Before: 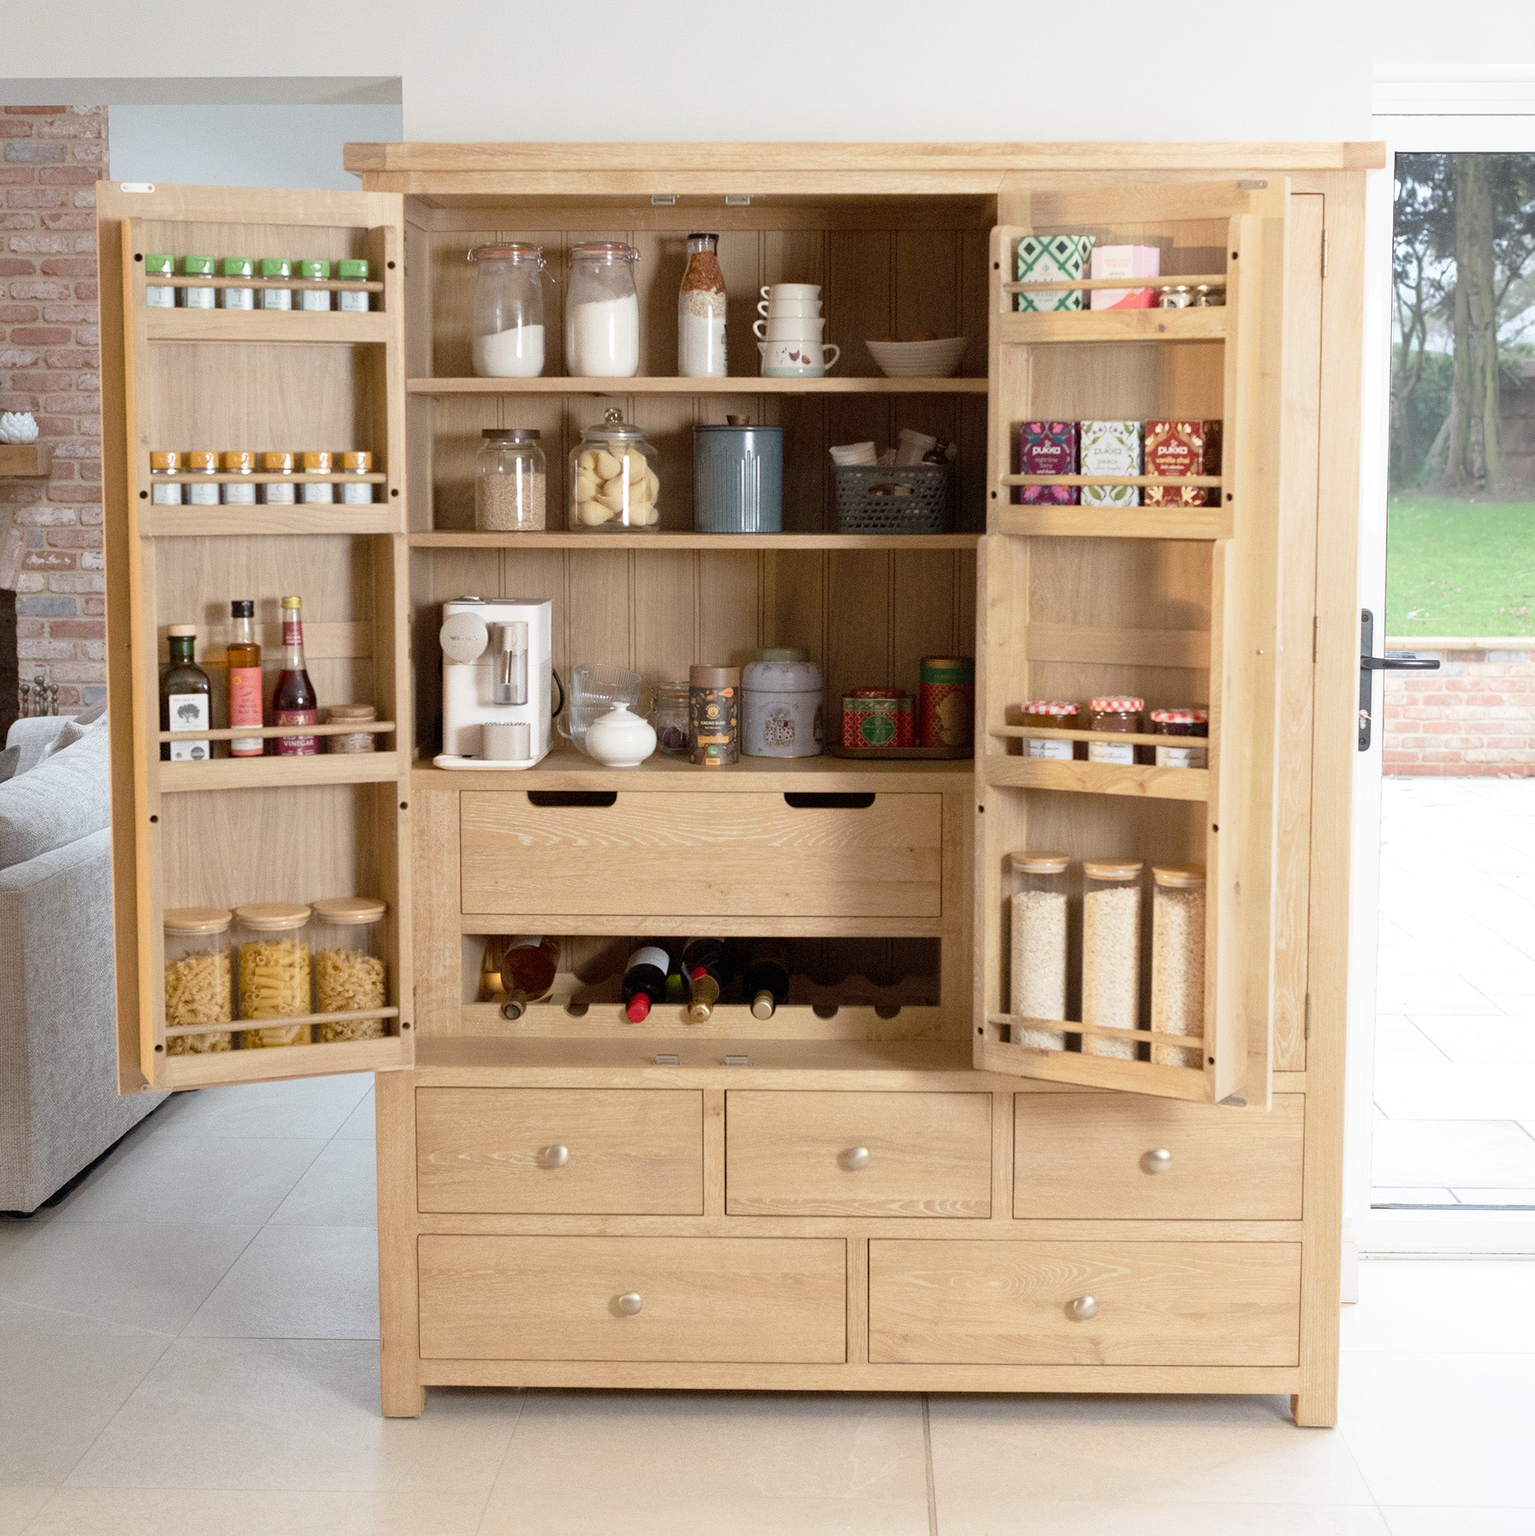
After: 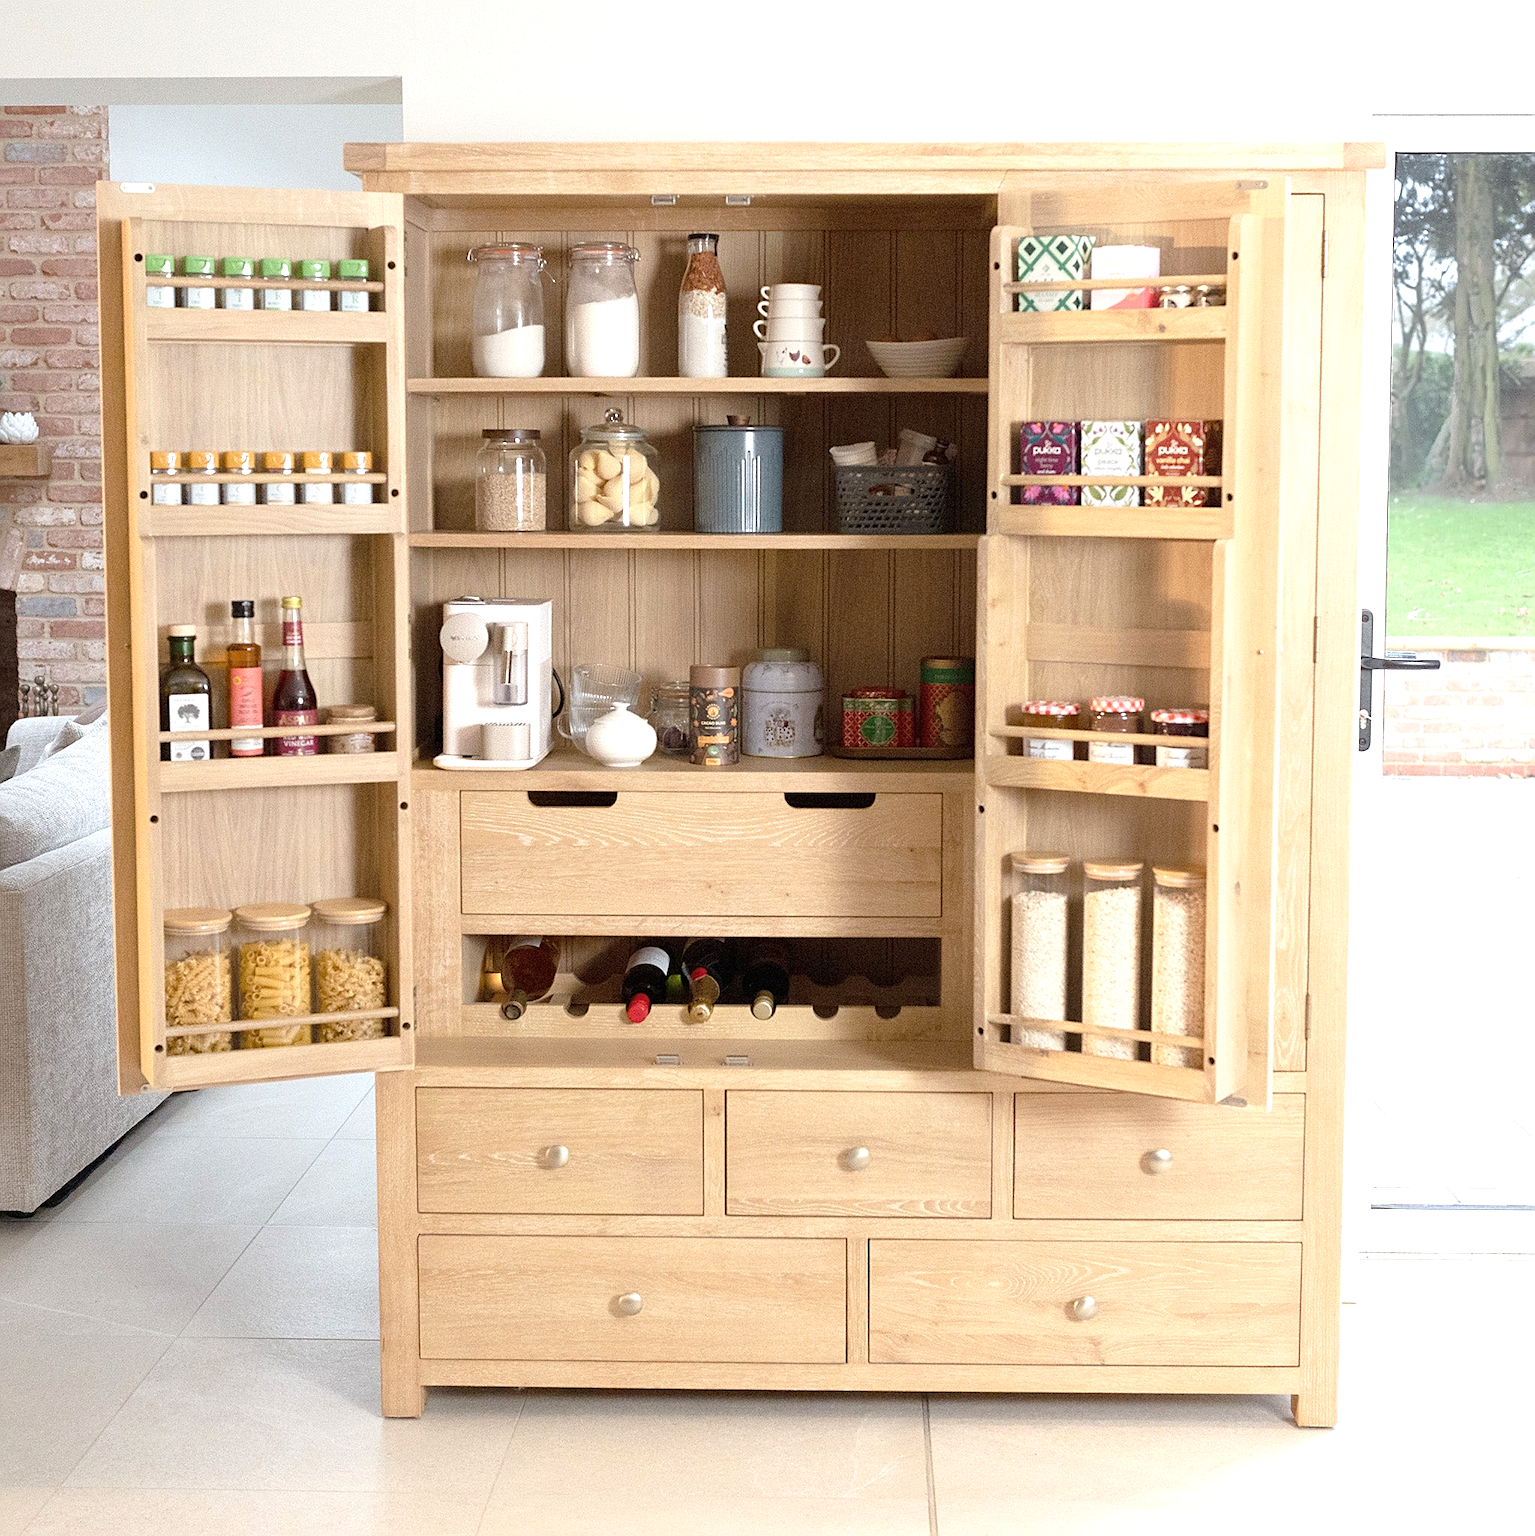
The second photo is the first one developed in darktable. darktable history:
sharpen: amount 0.497
contrast brightness saturation: saturation -0.048
tone equalizer: on, module defaults
exposure: black level correction 0, exposure 0.499 EV, compensate exposure bias true, compensate highlight preservation false
